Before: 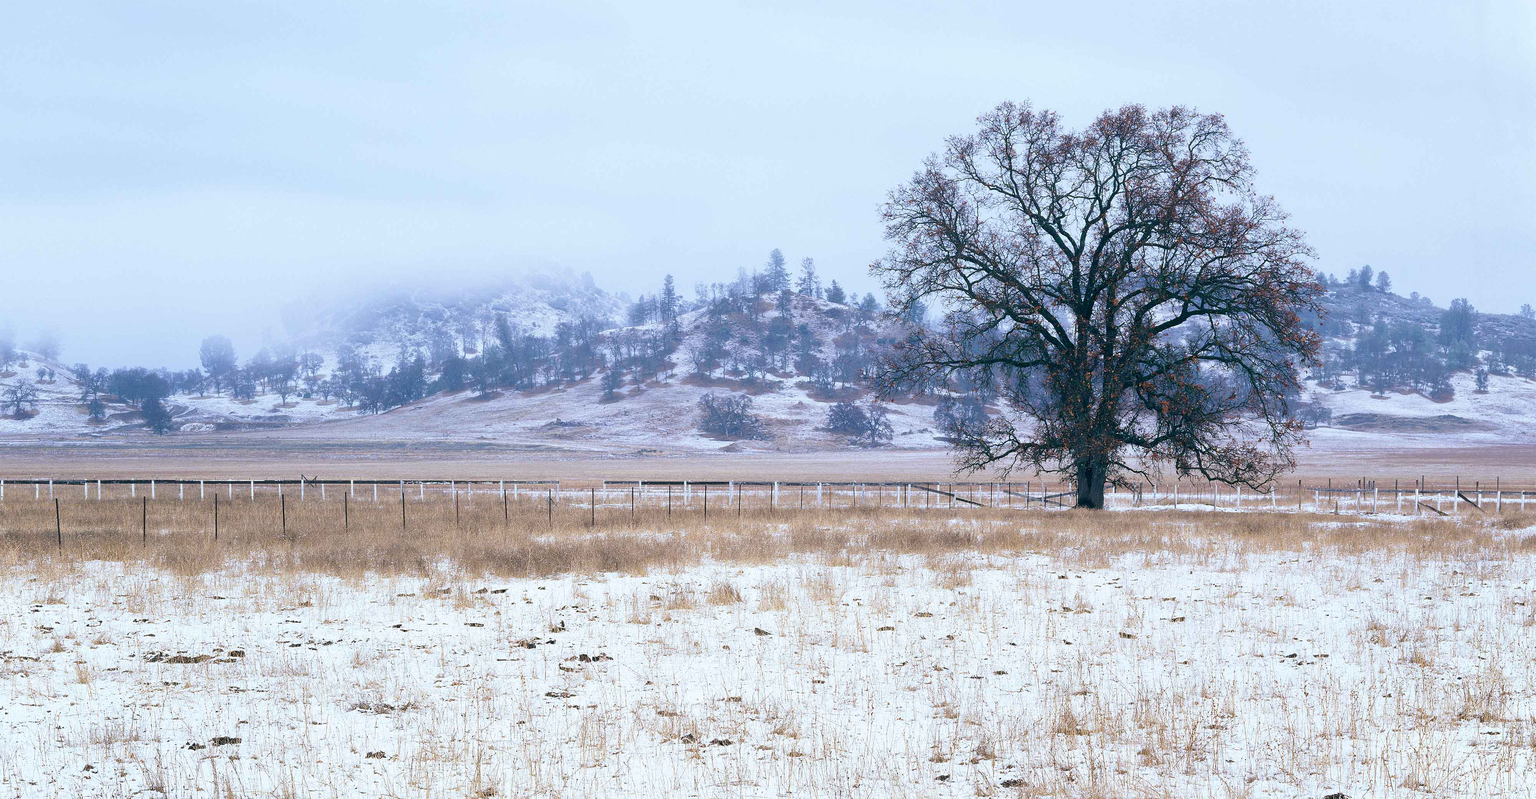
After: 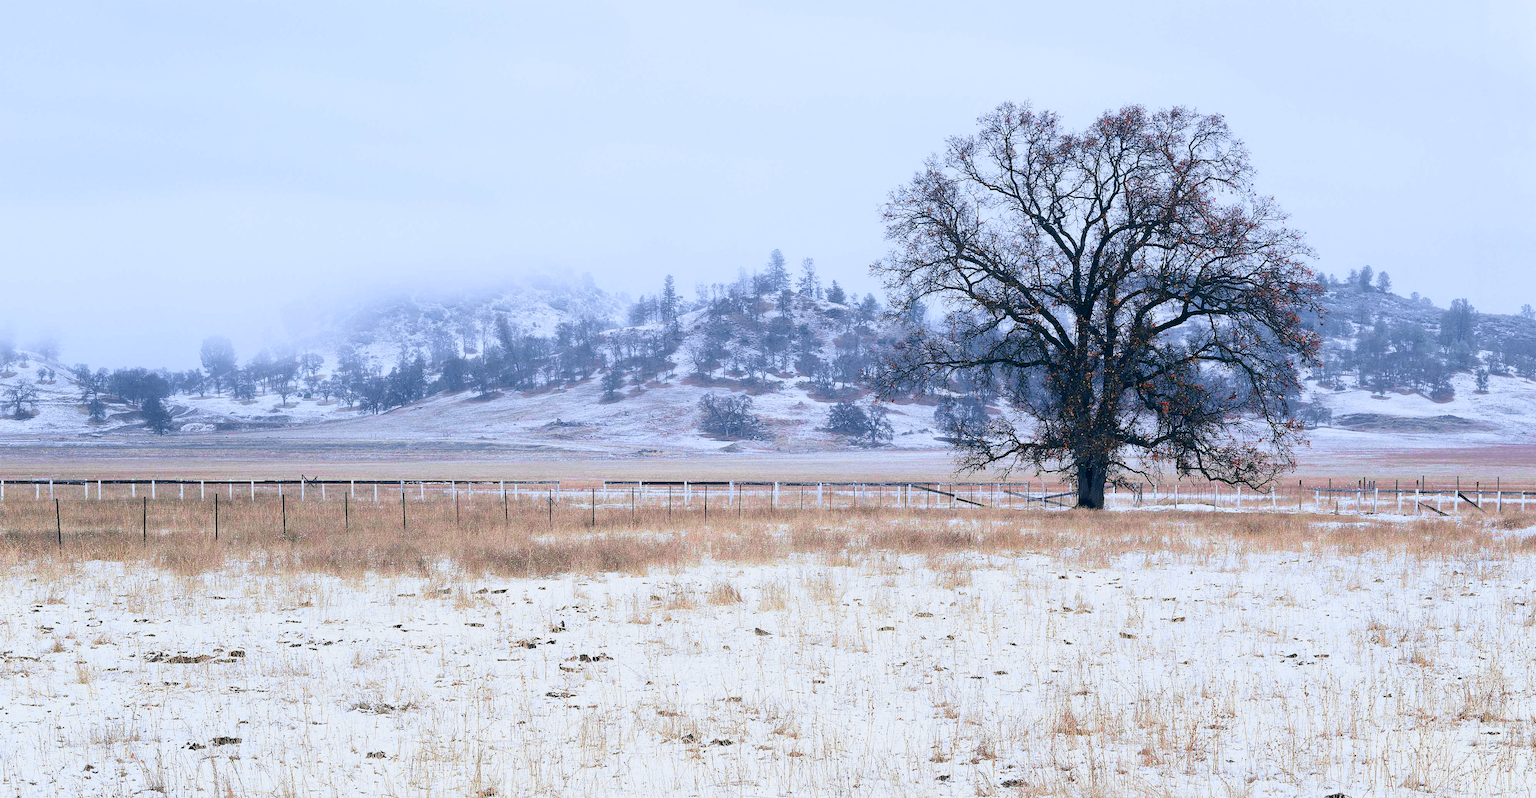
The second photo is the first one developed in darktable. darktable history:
tone curve: curves: ch0 [(0, 0) (0.087, 0.054) (0.281, 0.245) (0.506, 0.526) (0.8, 0.824) (0.994, 0.955)]; ch1 [(0, 0) (0.27, 0.195) (0.406, 0.435) (0.452, 0.474) (0.495, 0.5) (0.514, 0.508) (0.537, 0.556) (0.654, 0.689) (1, 1)]; ch2 [(0, 0) (0.269, 0.299) (0.459, 0.441) (0.498, 0.499) (0.523, 0.52) (0.551, 0.549) (0.633, 0.625) (0.659, 0.681) (0.718, 0.764) (1, 1)], color space Lab, independent channels, preserve colors none
